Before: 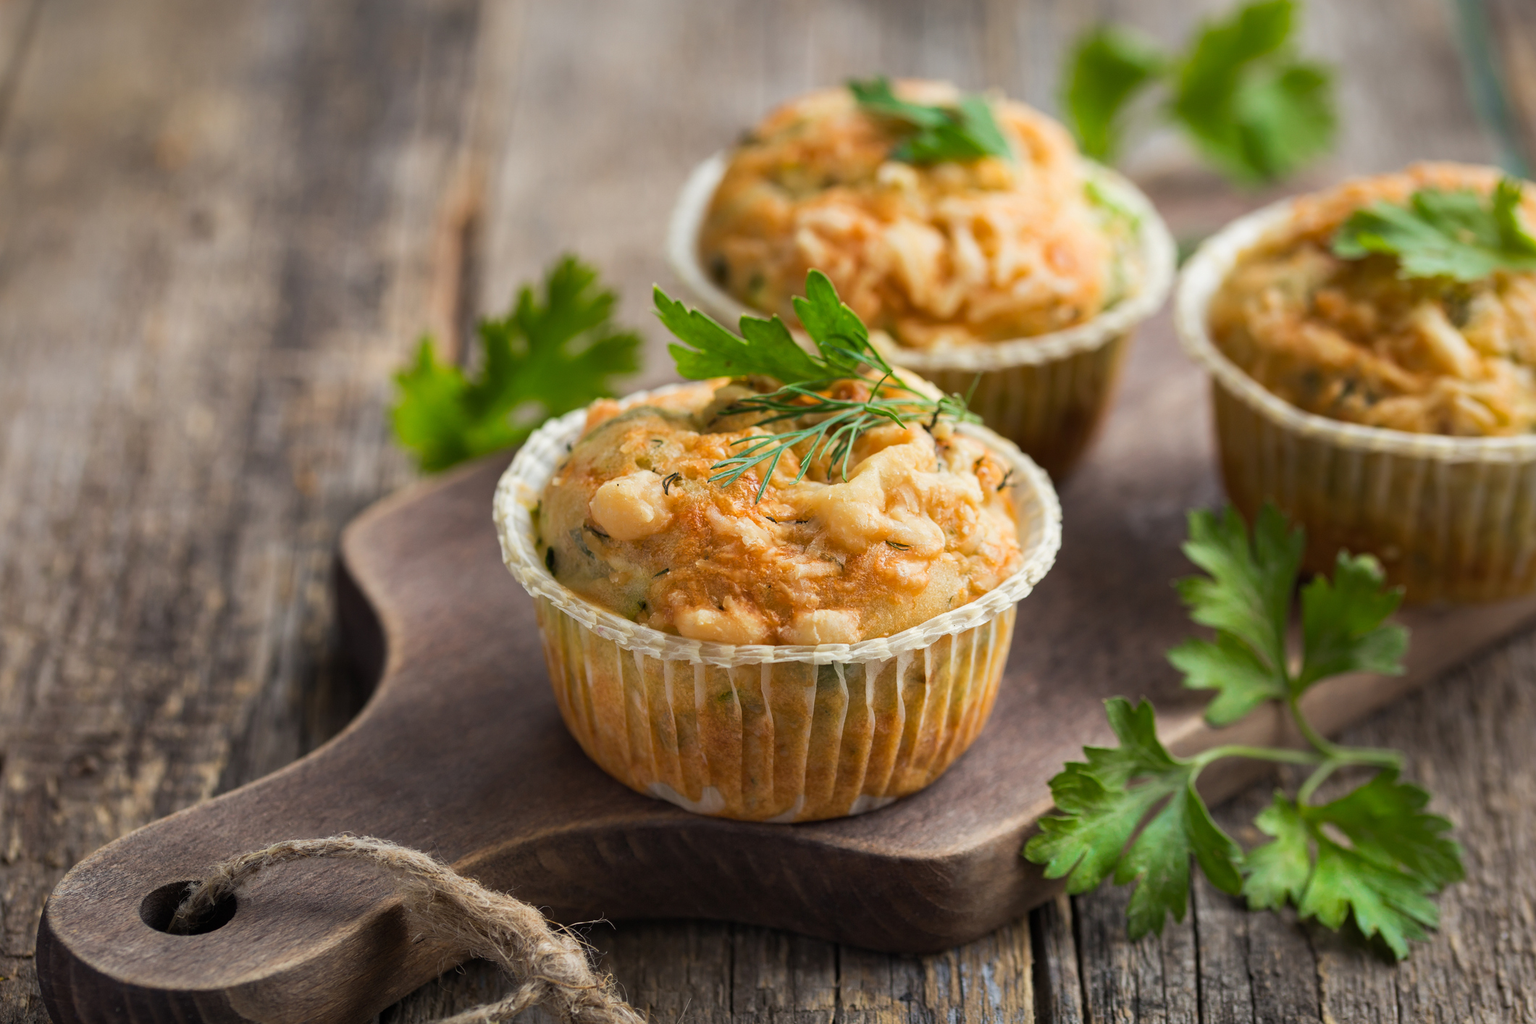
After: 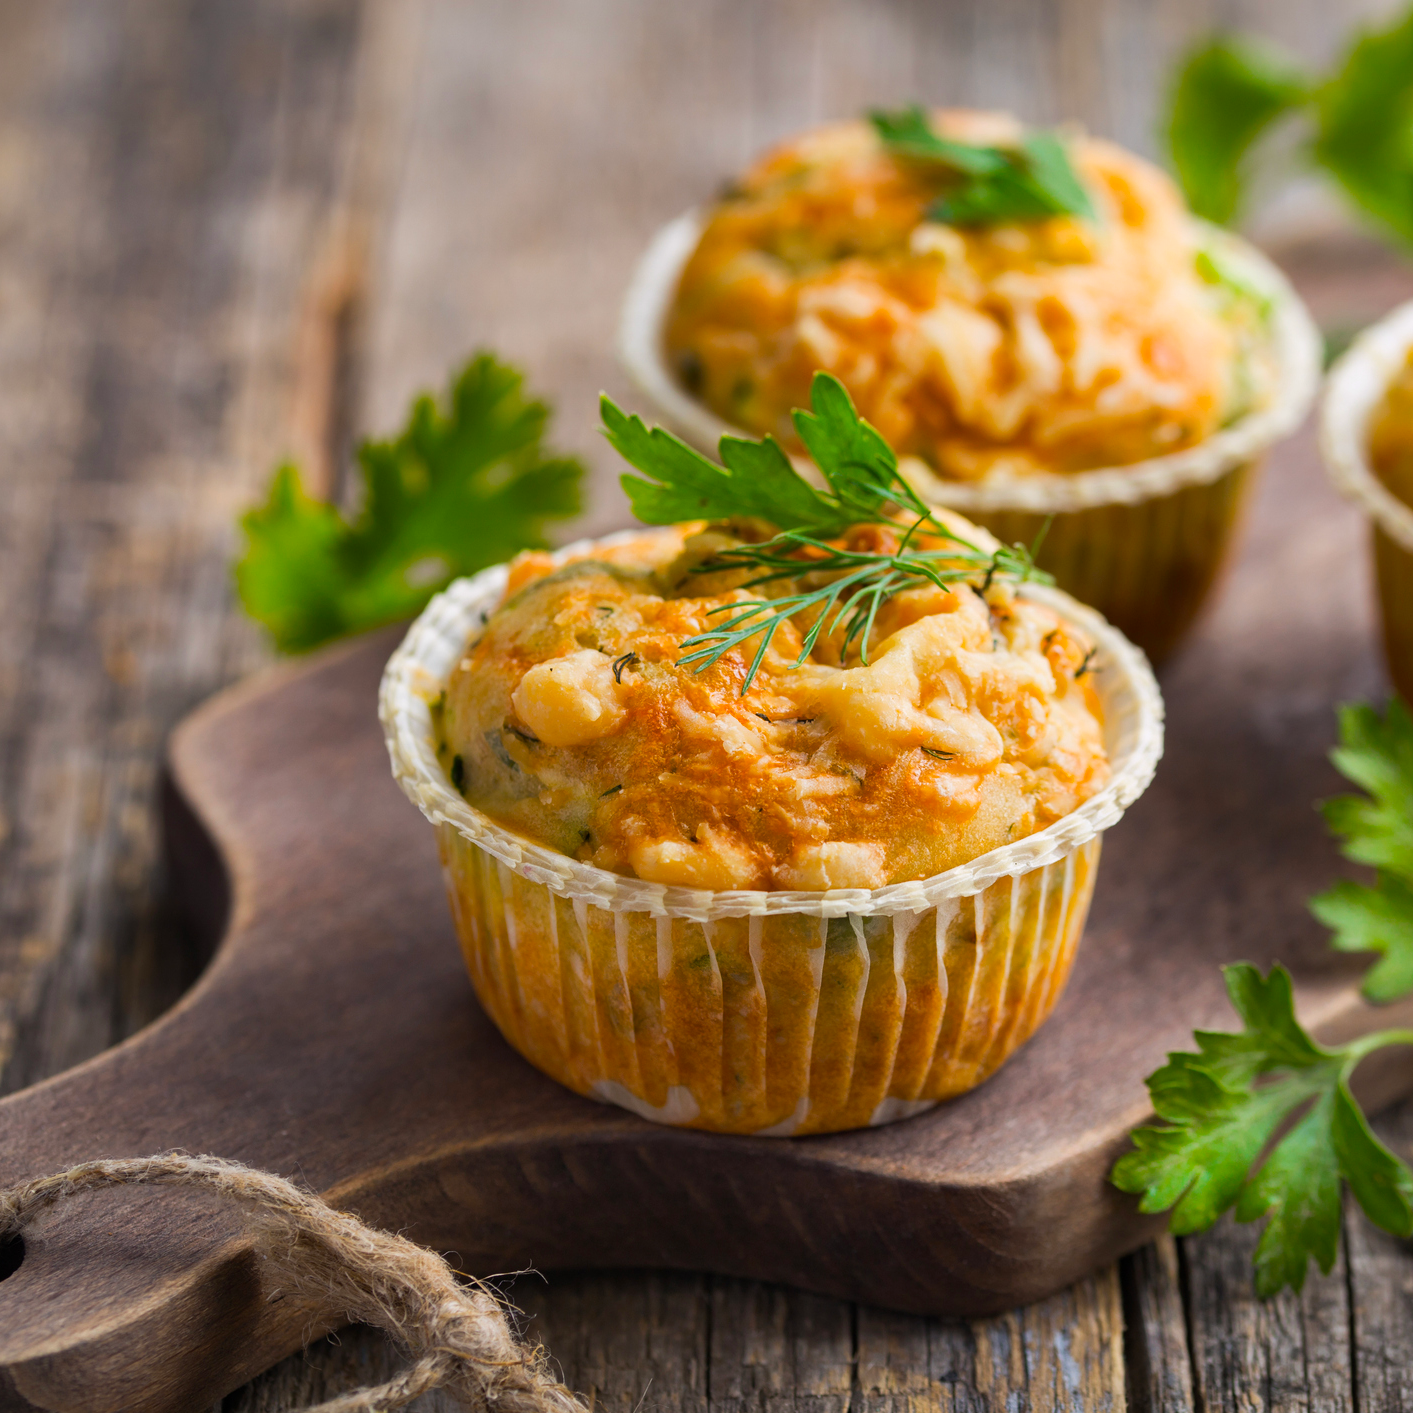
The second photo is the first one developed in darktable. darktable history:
color balance: output saturation 120%
white balance: red 1.009, blue 1.027
crop and rotate: left 14.292%, right 19.041%
